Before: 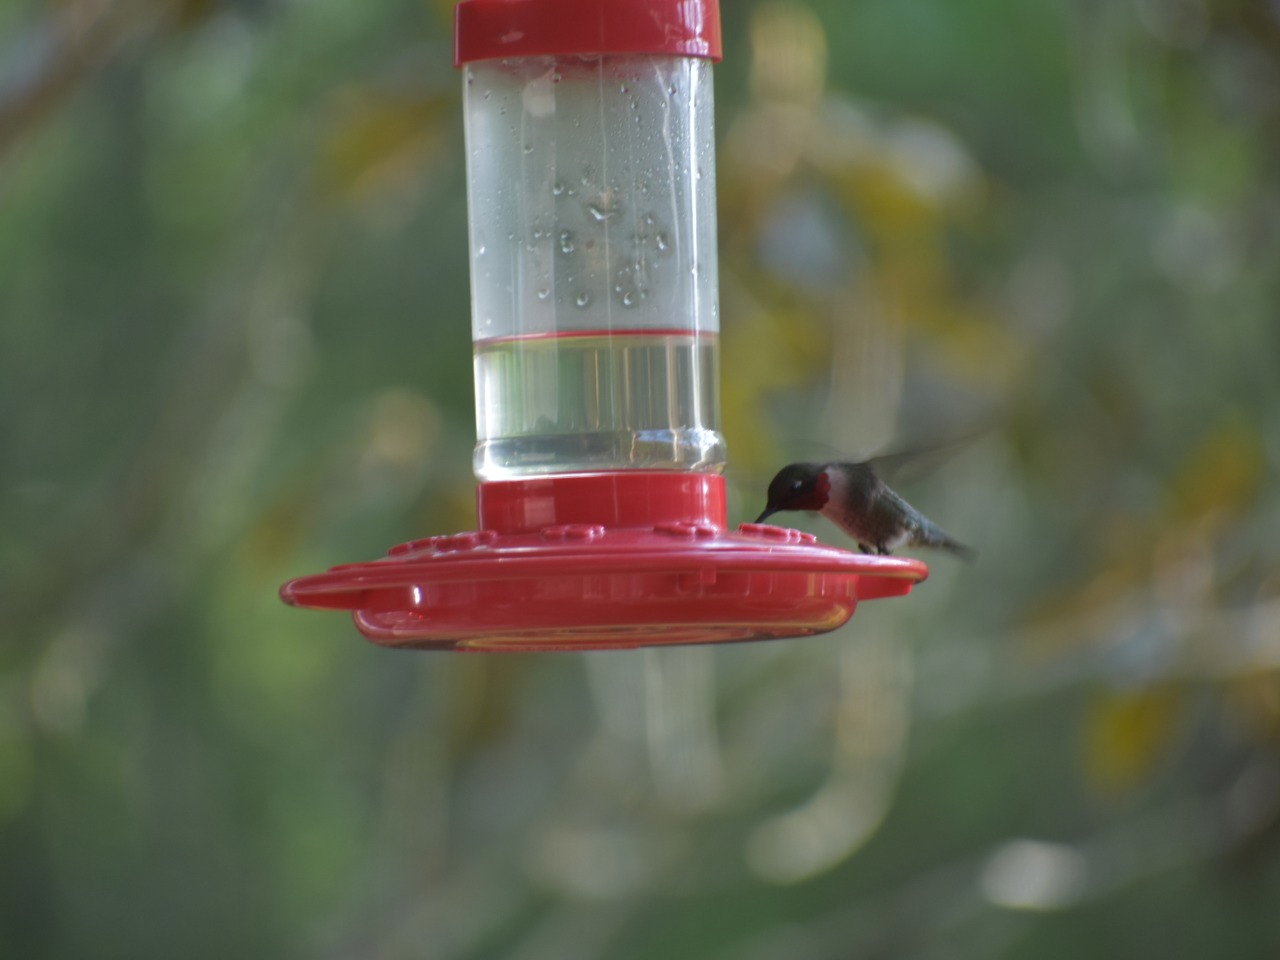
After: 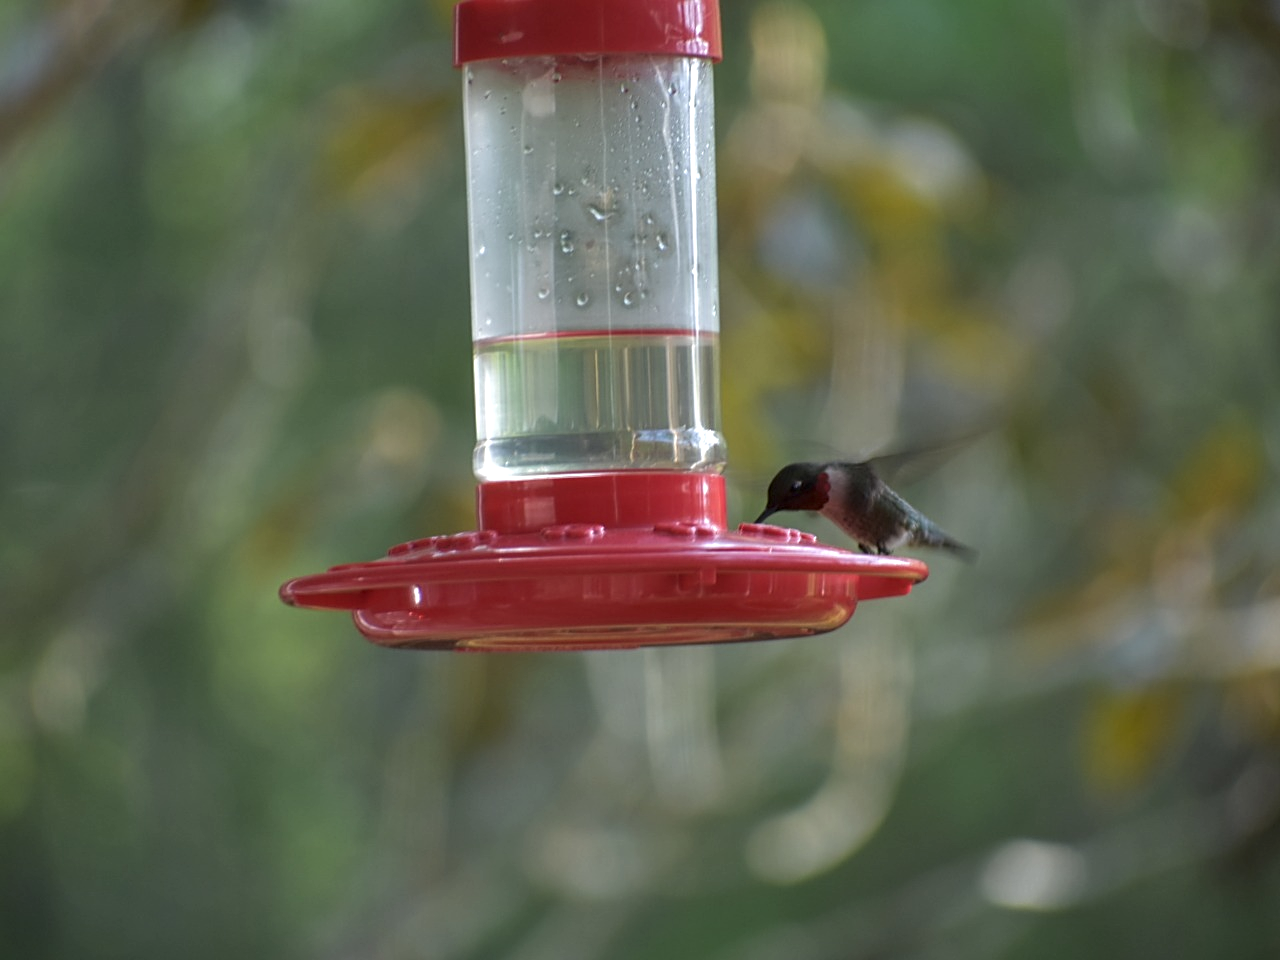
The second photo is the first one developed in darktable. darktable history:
local contrast: detail 130%
sharpen: on, module defaults
tone equalizer: on, module defaults
